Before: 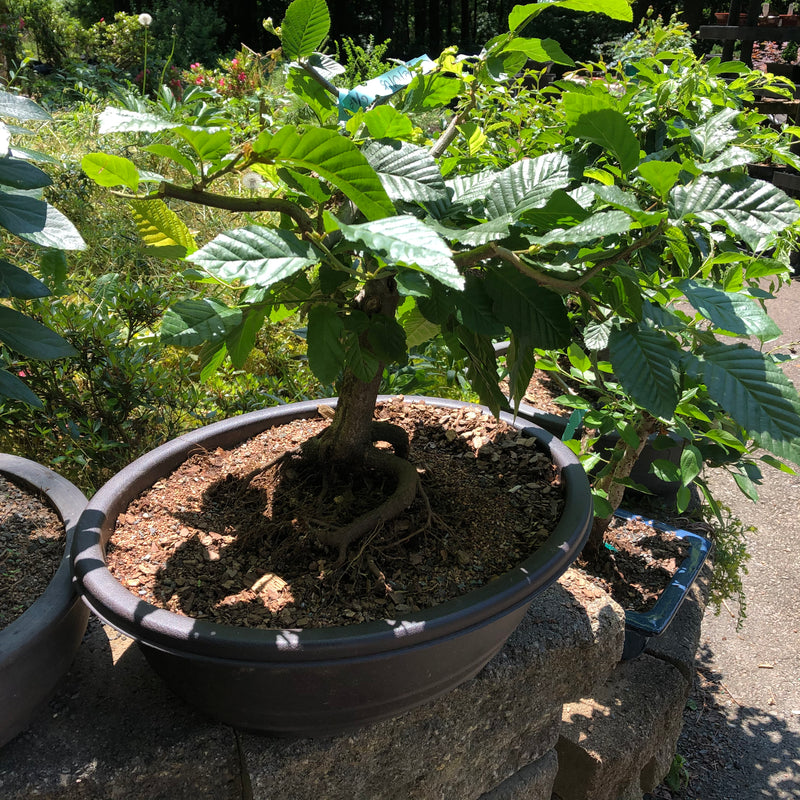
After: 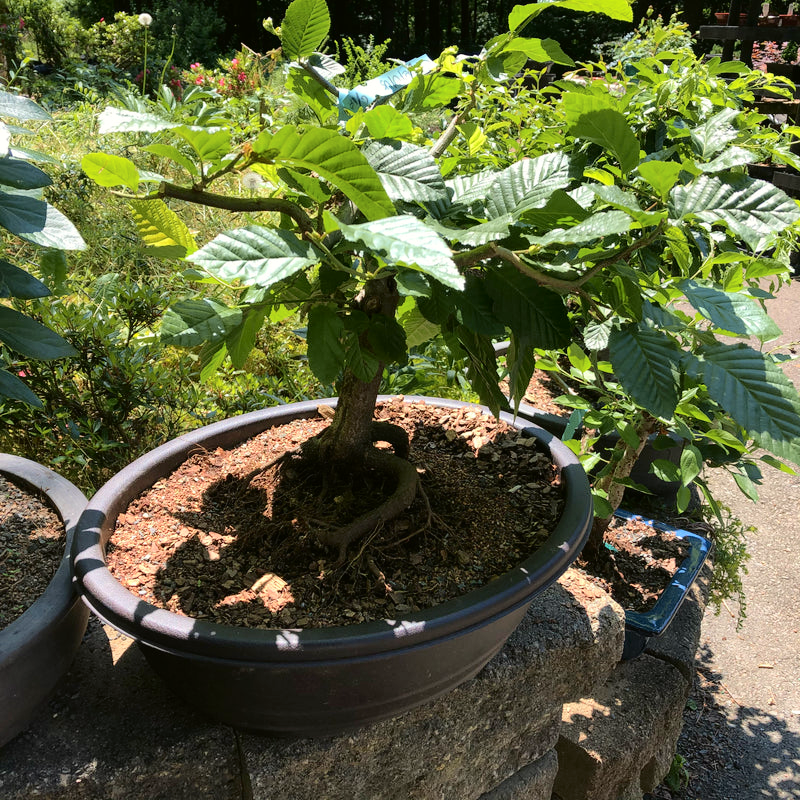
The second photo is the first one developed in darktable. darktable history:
tone curve: curves: ch0 [(0, 0.01) (0.052, 0.045) (0.136, 0.133) (0.29, 0.332) (0.453, 0.531) (0.676, 0.751) (0.89, 0.919) (1, 1)]; ch1 [(0, 0) (0.094, 0.081) (0.285, 0.299) (0.385, 0.403) (0.446, 0.443) (0.502, 0.5) (0.544, 0.552) (0.589, 0.612) (0.722, 0.728) (1, 1)]; ch2 [(0, 0) (0.257, 0.217) (0.43, 0.421) (0.498, 0.507) (0.531, 0.544) (0.56, 0.579) (0.625, 0.642) (1, 1)], color space Lab, independent channels, preserve colors none
